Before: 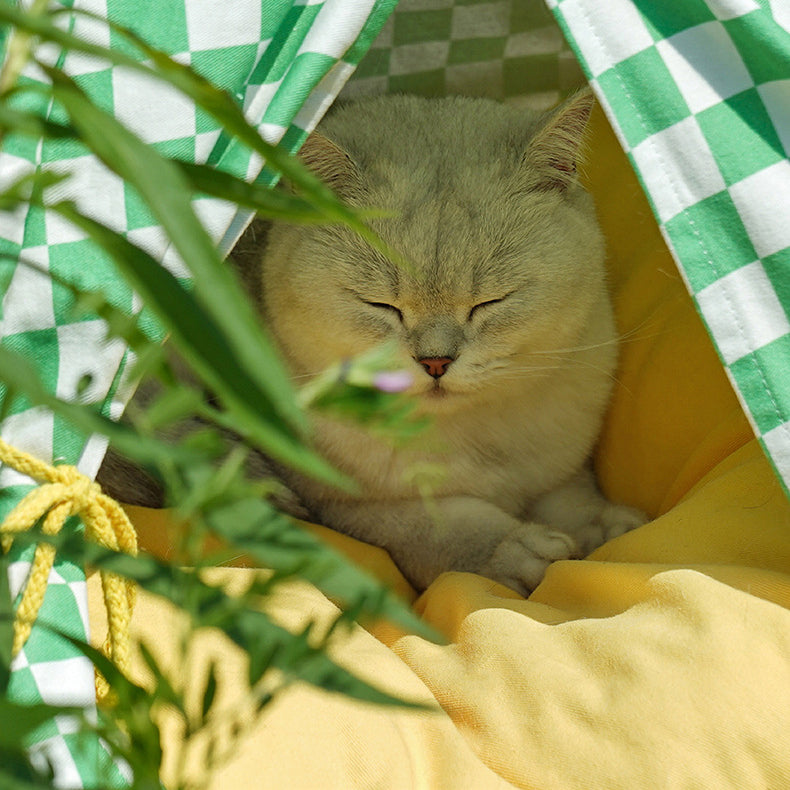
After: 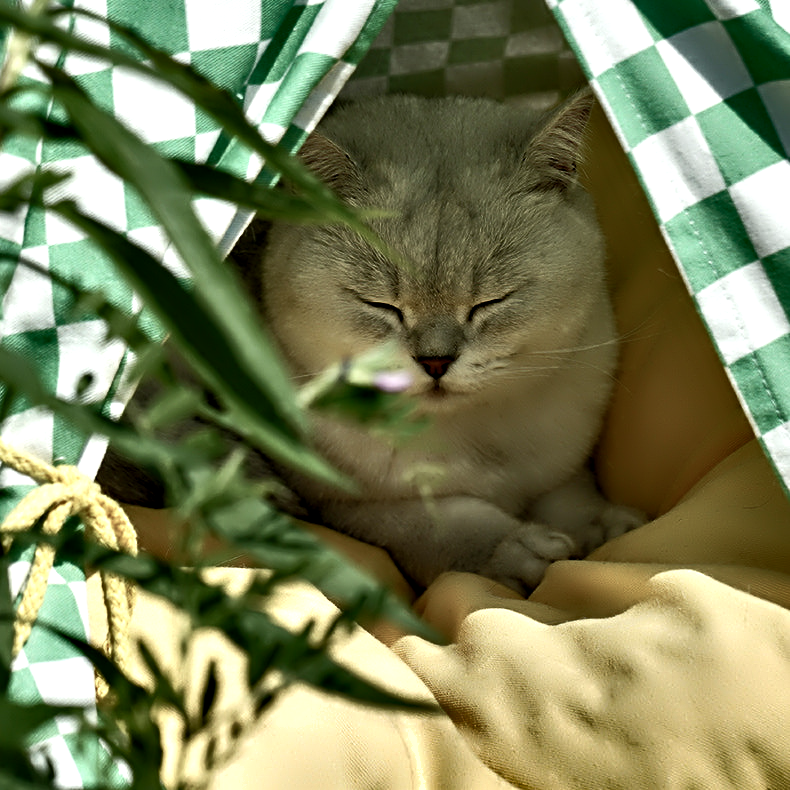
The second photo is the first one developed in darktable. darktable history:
color balance rgb: perceptual saturation grading › highlights -31.88%, perceptual saturation grading › mid-tones 5.8%, perceptual saturation grading › shadows 18.12%, perceptual brilliance grading › highlights 3.62%, perceptual brilliance grading › mid-tones -18.12%, perceptual brilliance grading › shadows -41.3%
shadows and highlights: shadows 24.5, highlights -78.15, soften with gaussian
contrast equalizer: y [[0.783, 0.666, 0.575, 0.77, 0.556, 0.501], [0.5 ×6], [0.5 ×6], [0, 0.02, 0.272, 0.399, 0.062, 0], [0 ×6]]
tone equalizer: on, module defaults
